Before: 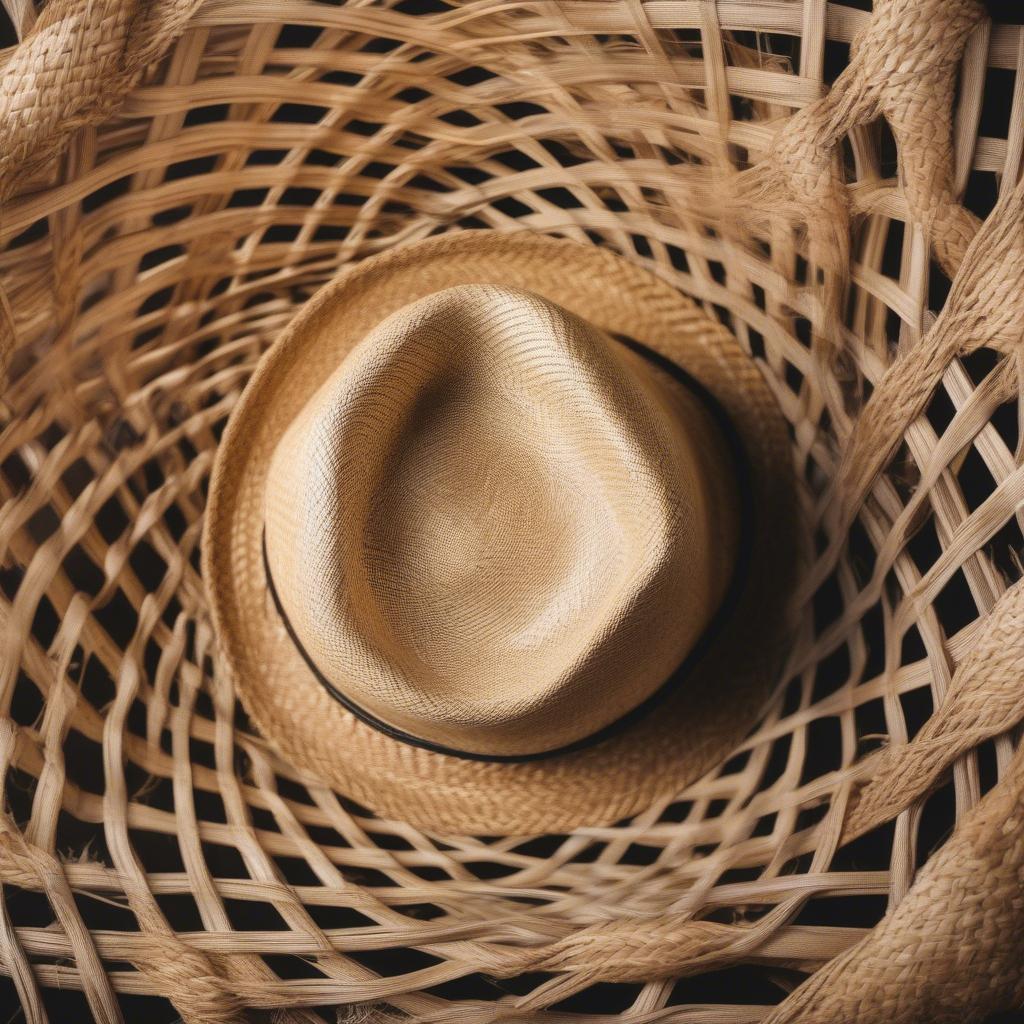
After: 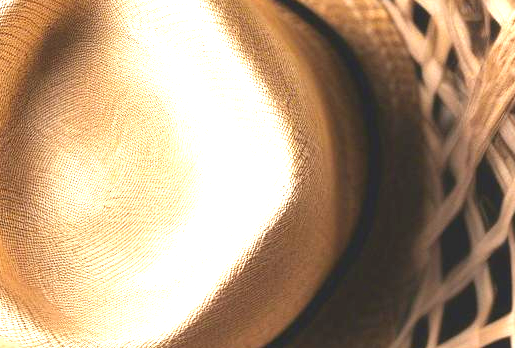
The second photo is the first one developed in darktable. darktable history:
base curve: preserve colors none
crop: left 36.487%, top 35.191%, right 13.197%, bottom 30.782%
exposure: black level correction 0, exposure 1.744 EV, compensate highlight preservation false
